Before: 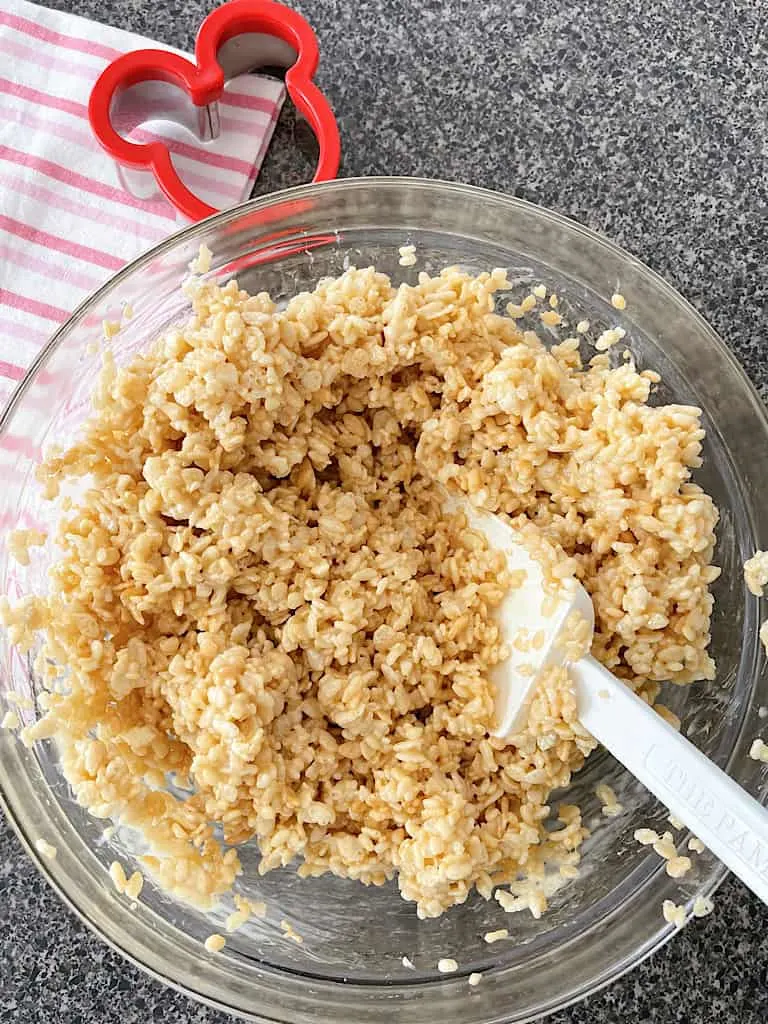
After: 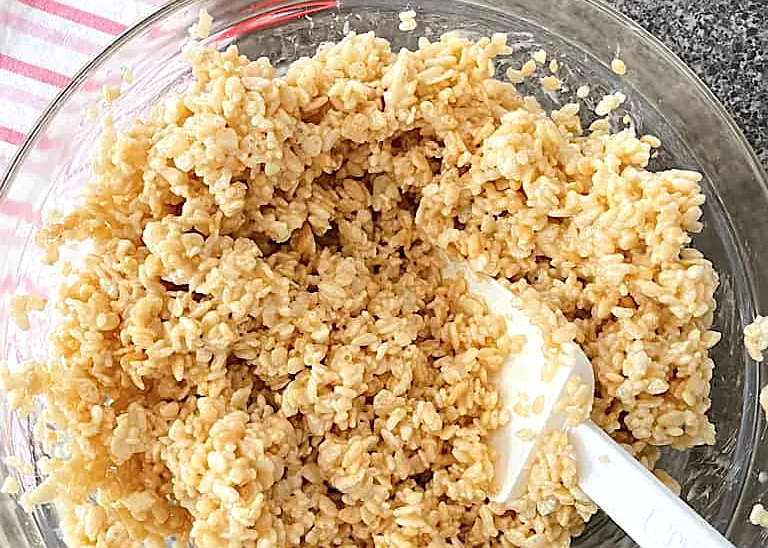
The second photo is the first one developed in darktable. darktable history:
sharpen: on, module defaults
crop and rotate: top 23.043%, bottom 23.437%
rotate and perspective: automatic cropping off
exposure: exposure 0.131 EV, compensate highlight preservation false
